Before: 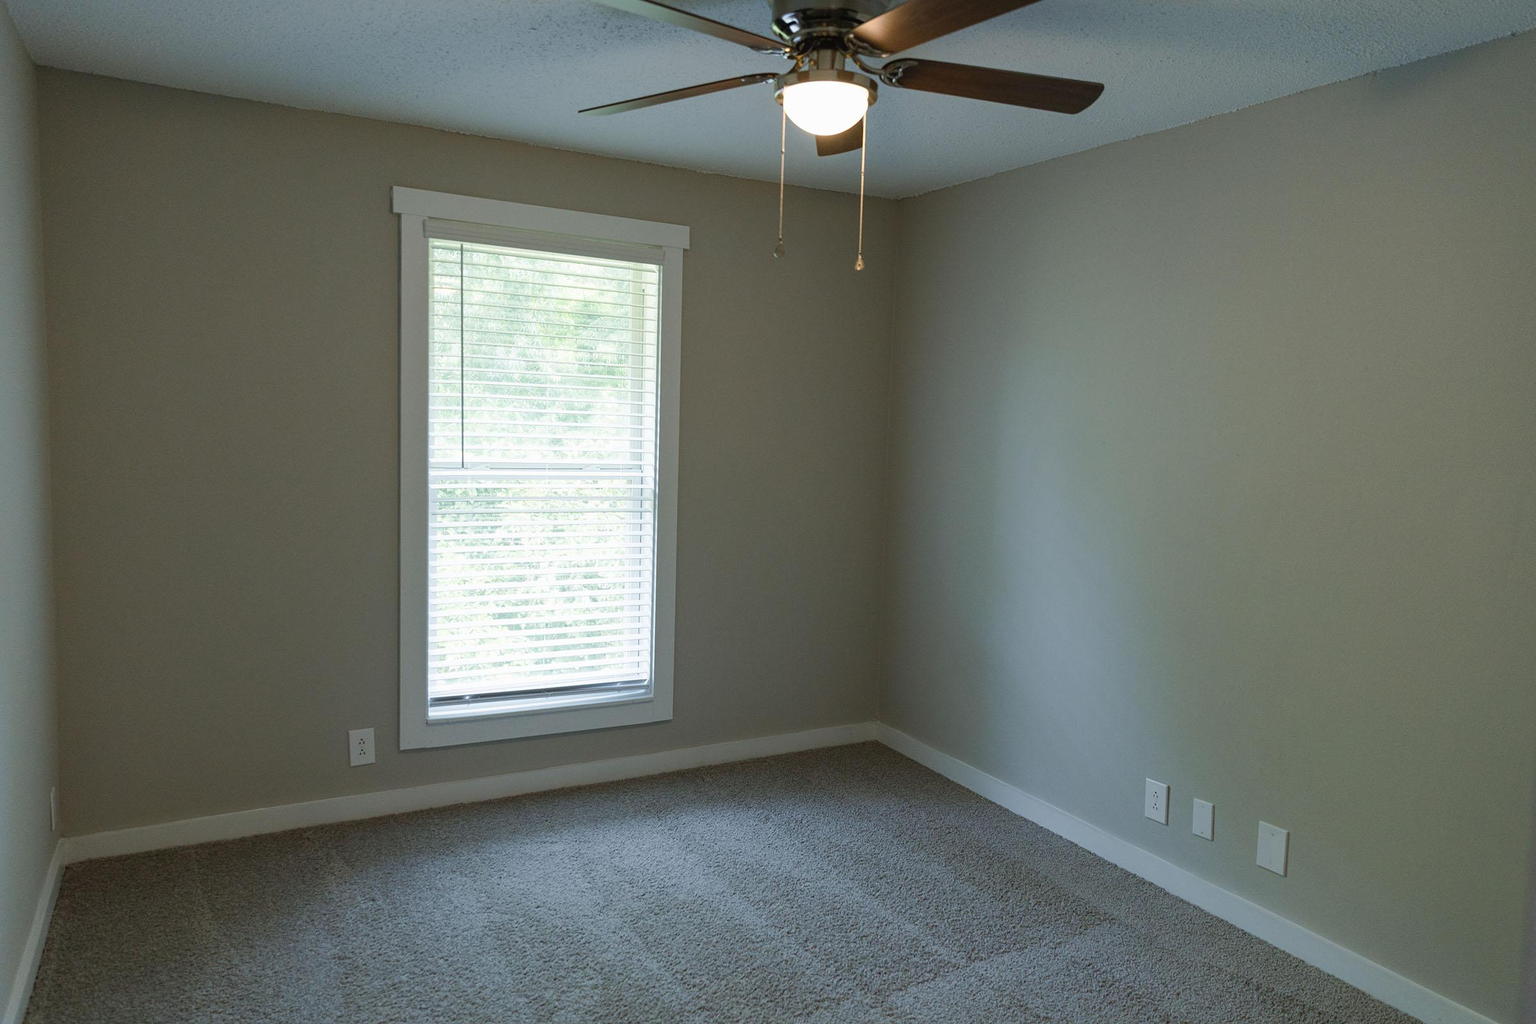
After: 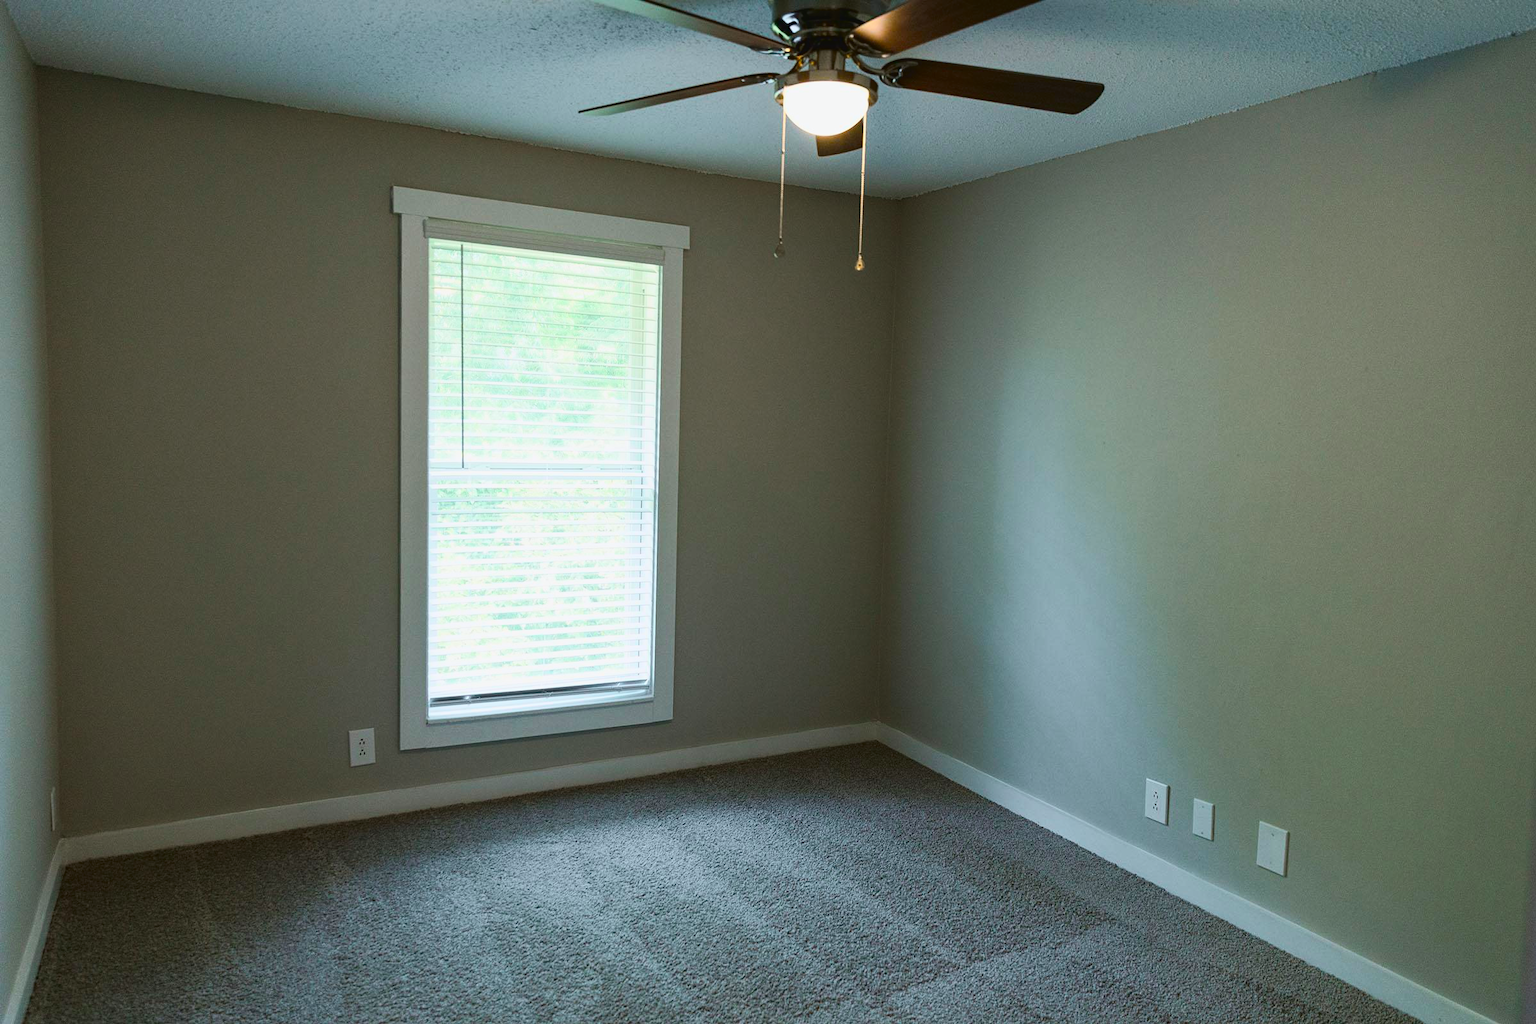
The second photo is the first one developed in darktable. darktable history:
tone curve: curves: ch0 [(0, 0.023) (0.132, 0.075) (0.251, 0.186) (0.463, 0.461) (0.662, 0.757) (0.854, 0.909) (1, 0.973)]; ch1 [(0, 0) (0.447, 0.411) (0.483, 0.469) (0.498, 0.496) (0.518, 0.514) (0.561, 0.579) (0.604, 0.645) (0.669, 0.73) (0.819, 0.93) (1, 1)]; ch2 [(0, 0) (0.307, 0.315) (0.425, 0.438) (0.483, 0.477) (0.503, 0.503) (0.526, 0.534) (0.567, 0.569) (0.617, 0.674) (0.703, 0.797) (0.985, 0.966)], color space Lab, independent channels
